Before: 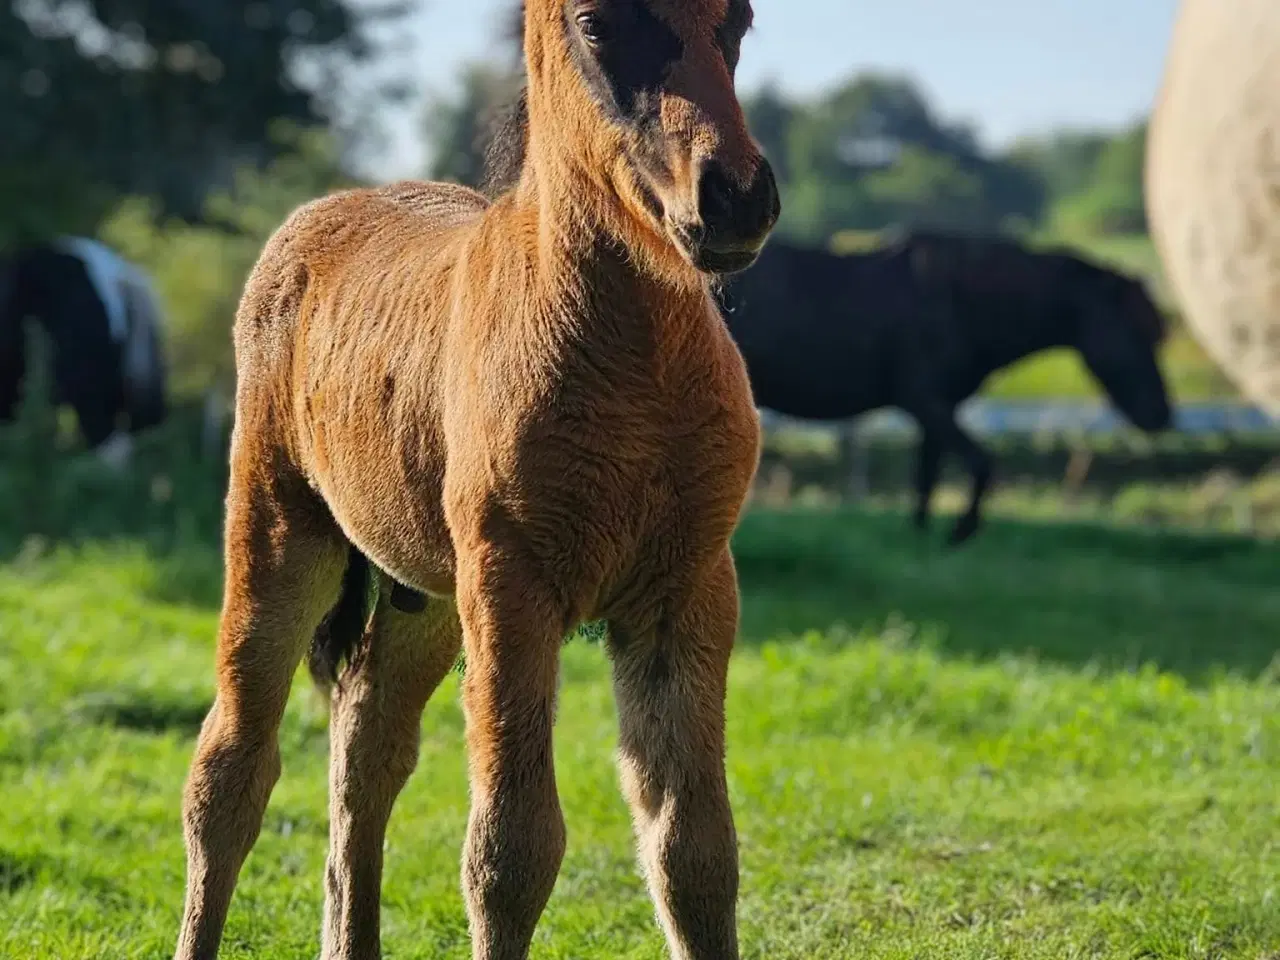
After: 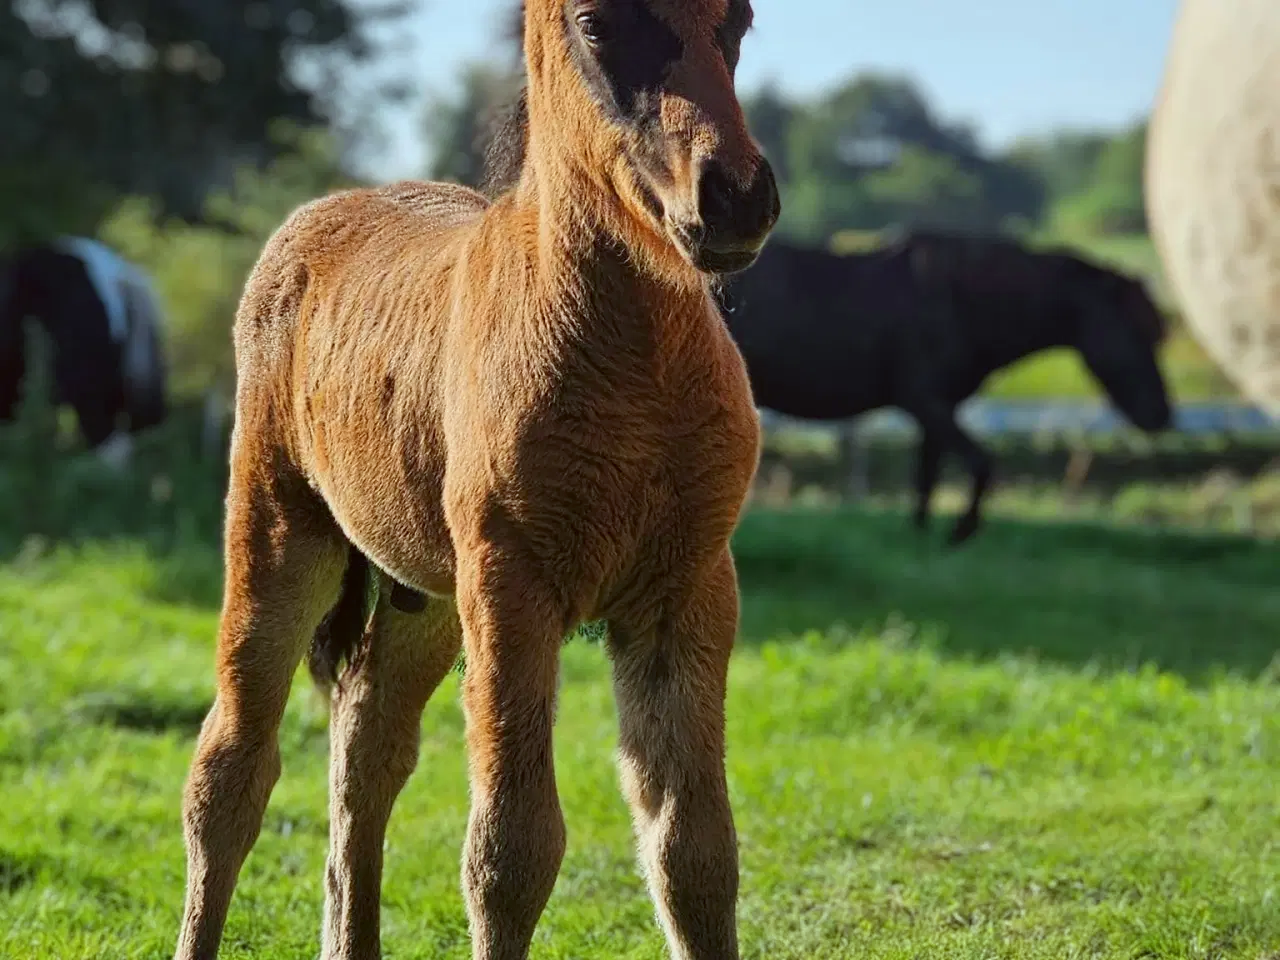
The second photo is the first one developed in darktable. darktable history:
color correction: highlights a* -5.01, highlights b* -4.02, shadows a* 3.77, shadows b* 4.34
